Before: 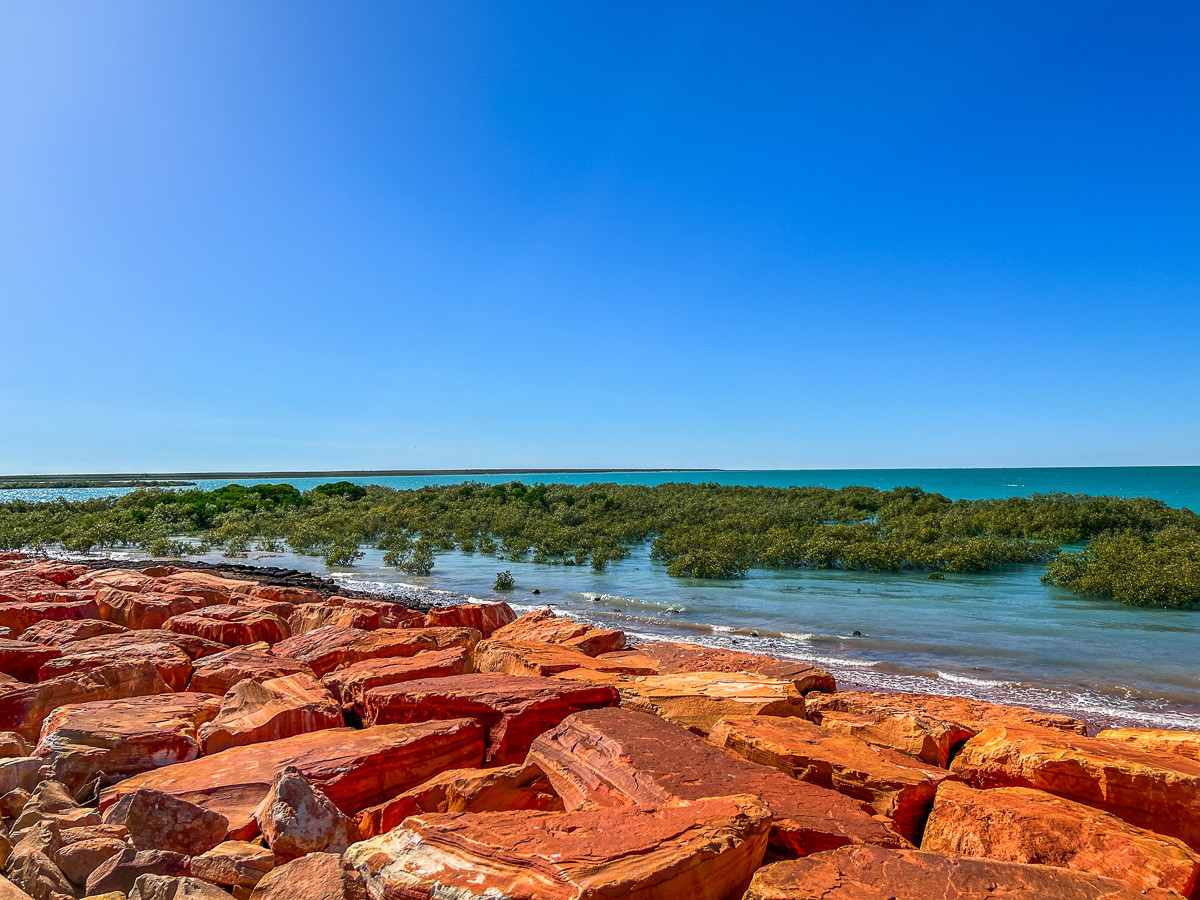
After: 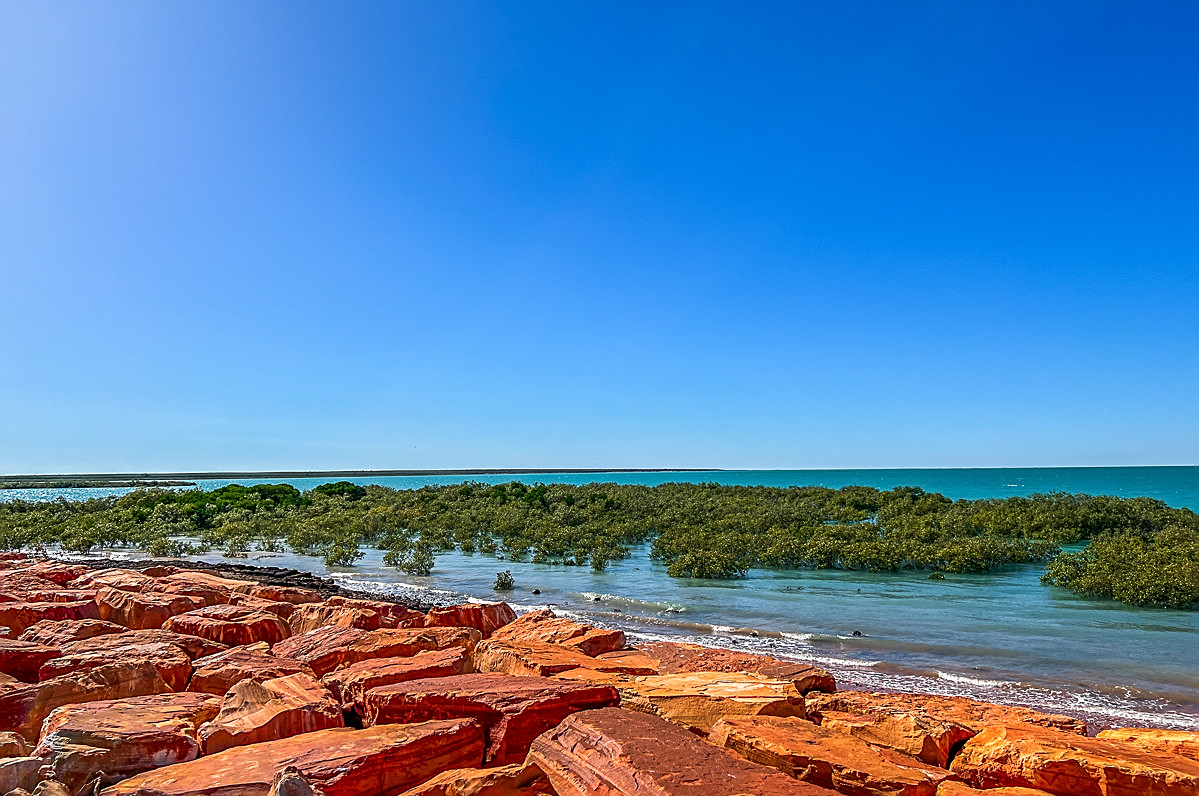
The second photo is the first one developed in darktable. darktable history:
crop and rotate: top 0%, bottom 11.544%
sharpen: on, module defaults
